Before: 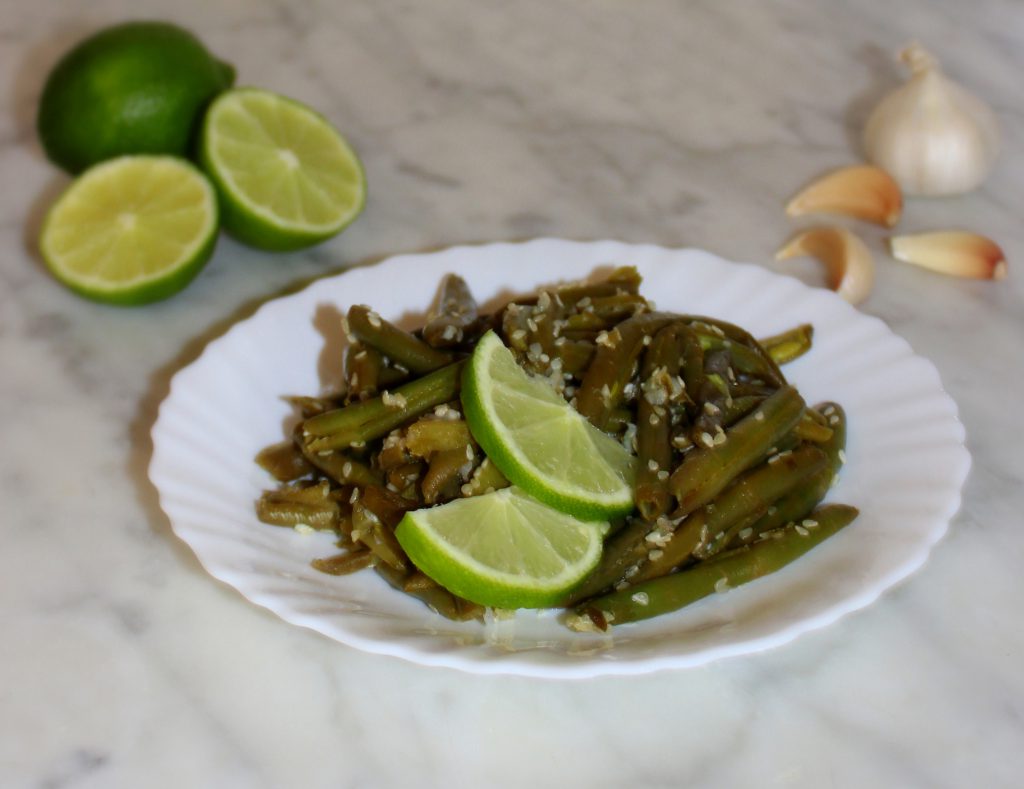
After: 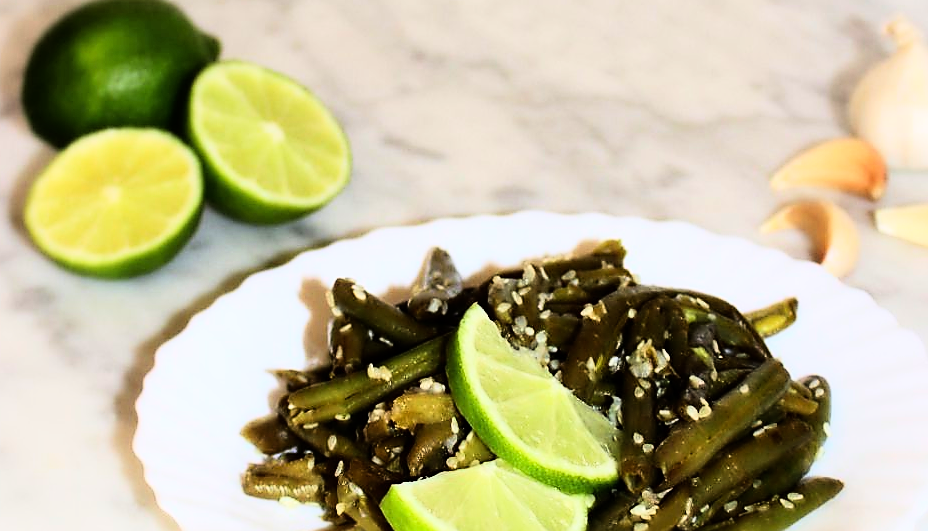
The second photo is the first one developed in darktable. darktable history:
crop: left 1.509%, top 3.452%, right 7.696%, bottom 28.452%
rgb curve: curves: ch0 [(0, 0) (0.21, 0.15) (0.24, 0.21) (0.5, 0.75) (0.75, 0.96) (0.89, 0.99) (1, 1)]; ch1 [(0, 0.02) (0.21, 0.13) (0.25, 0.2) (0.5, 0.67) (0.75, 0.9) (0.89, 0.97) (1, 1)]; ch2 [(0, 0.02) (0.21, 0.13) (0.25, 0.2) (0.5, 0.67) (0.75, 0.9) (0.89, 0.97) (1, 1)], compensate middle gray true
sharpen: radius 1.4, amount 1.25, threshold 0.7
